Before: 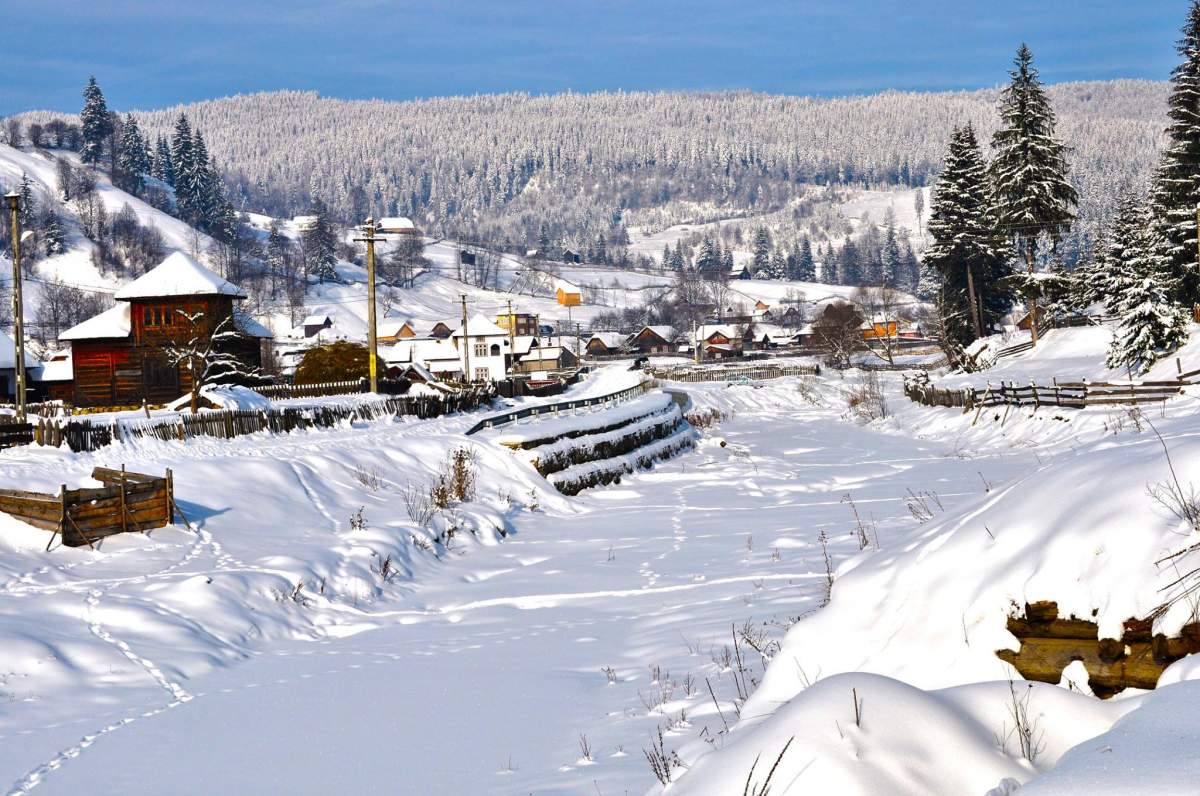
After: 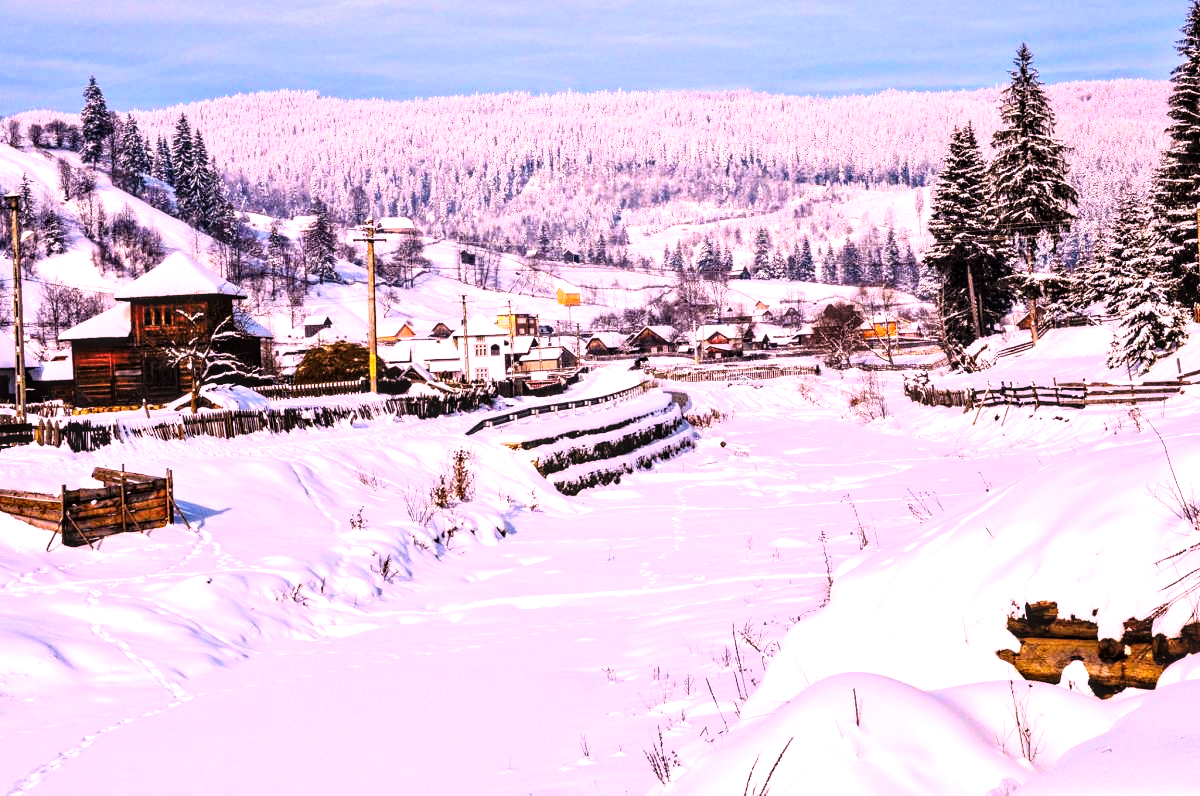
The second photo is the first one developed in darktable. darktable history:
exposure: exposure 0.3 EV, compensate highlight preservation false
white balance: red 1.188, blue 1.11
rgb levels: mode RGB, independent channels, levels [[0, 0.474, 1], [0, 0.5, 1], [0, 0.5, 1]]
tone curve: curves: ch0 [(0.016, 0.011) (0.094, 0.016) (0.469, 0.508) (0.721, 0.862) (1, 1)], color space Lab, linked channels, preserve colors none
local contrast: detail 140%
